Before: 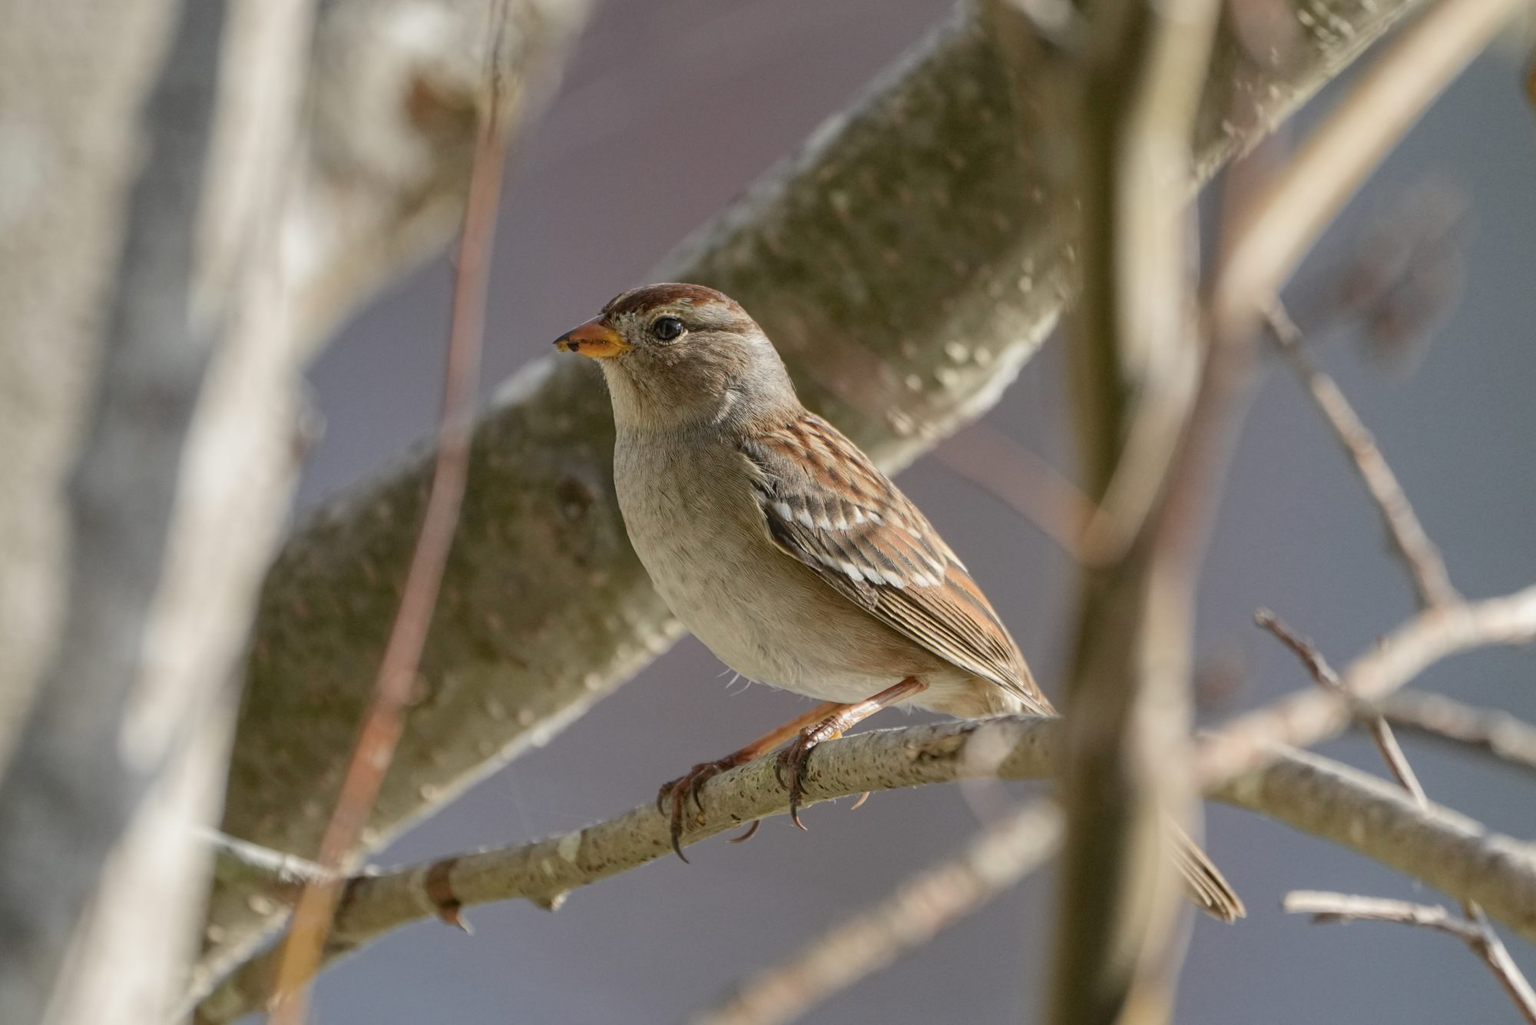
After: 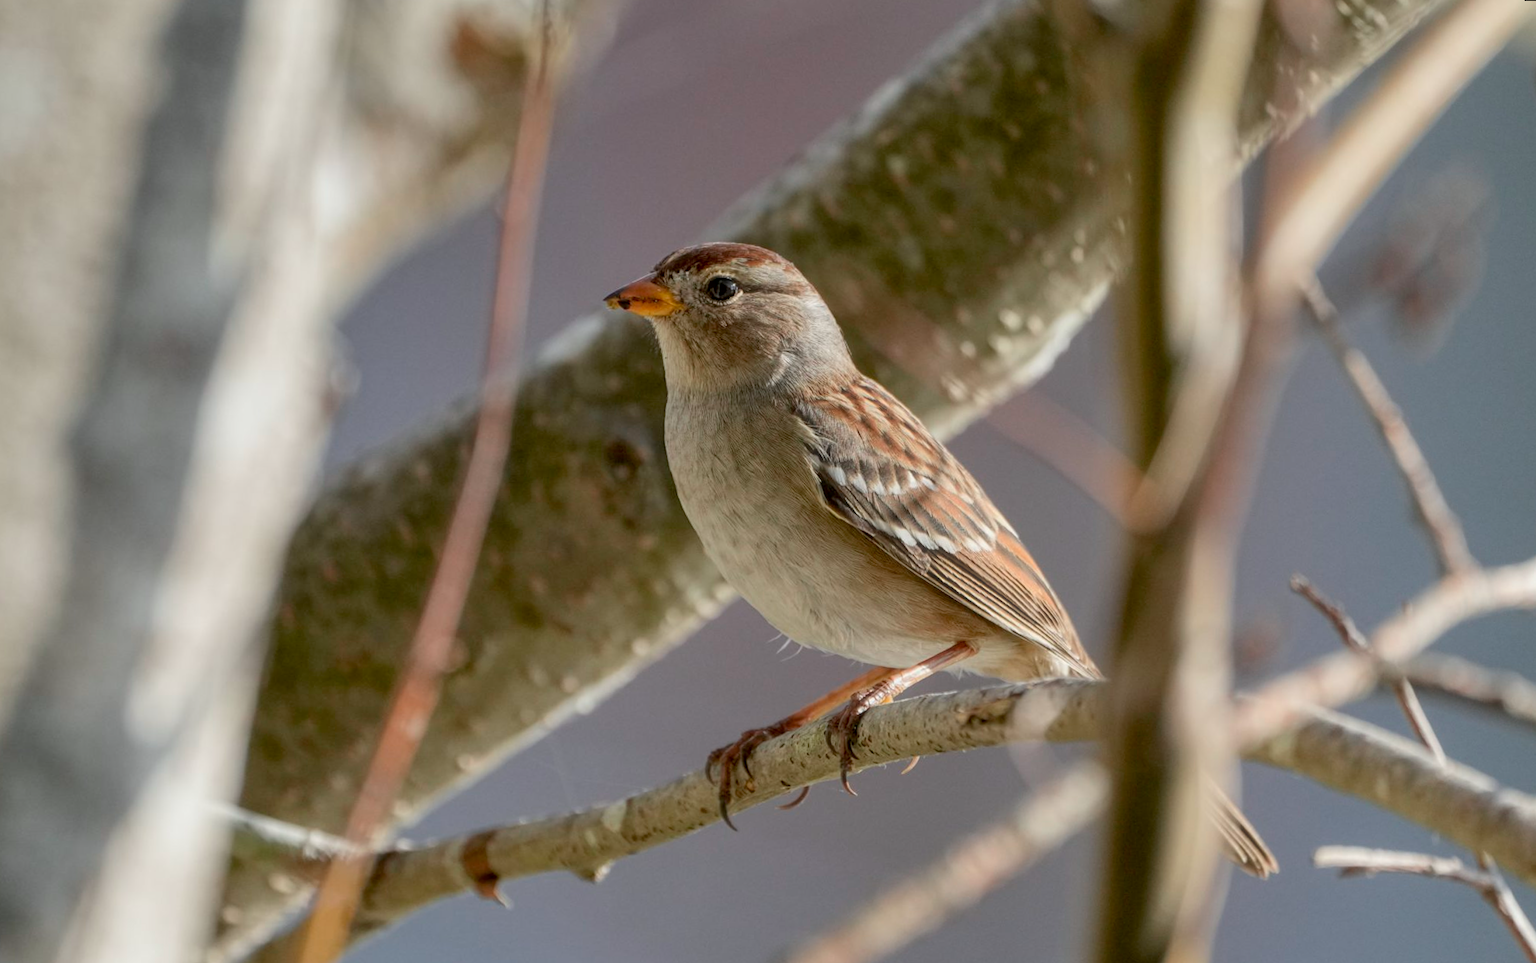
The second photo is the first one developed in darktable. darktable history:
white balance: red 0.986, blue 1.01
haze removal: strength -0.1, adaptive false
shadows and highlights: shadows 29.32, highlights -29.32, low approximation 0.01, soften with gaussian
exposure: black level correction 0.01, exposure 0.014 EV, compensate highlight preservation false
rotate and perspective: rotation 0.679°, lens shift (horizontal) 0.136, crop left 0.009, crop right 0.991, crop top 0.078, crop bottom 0.95
